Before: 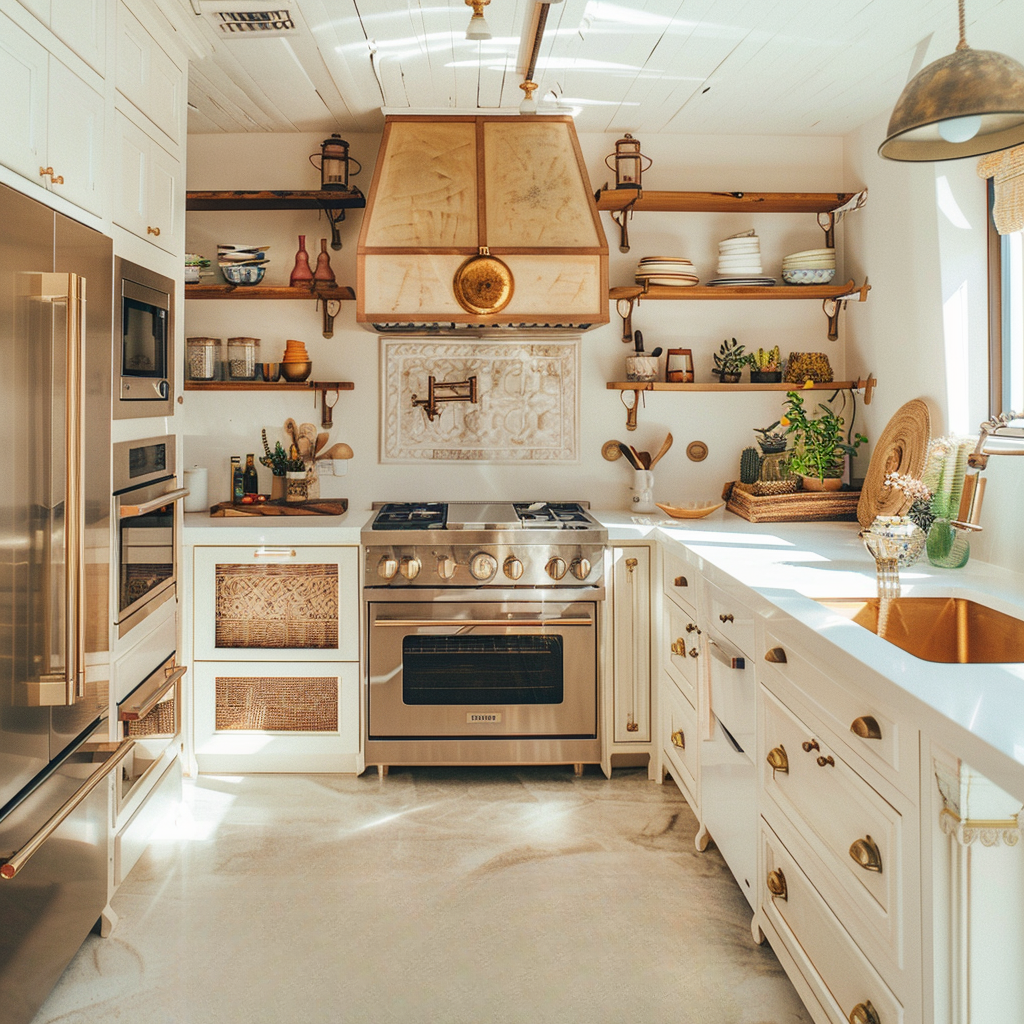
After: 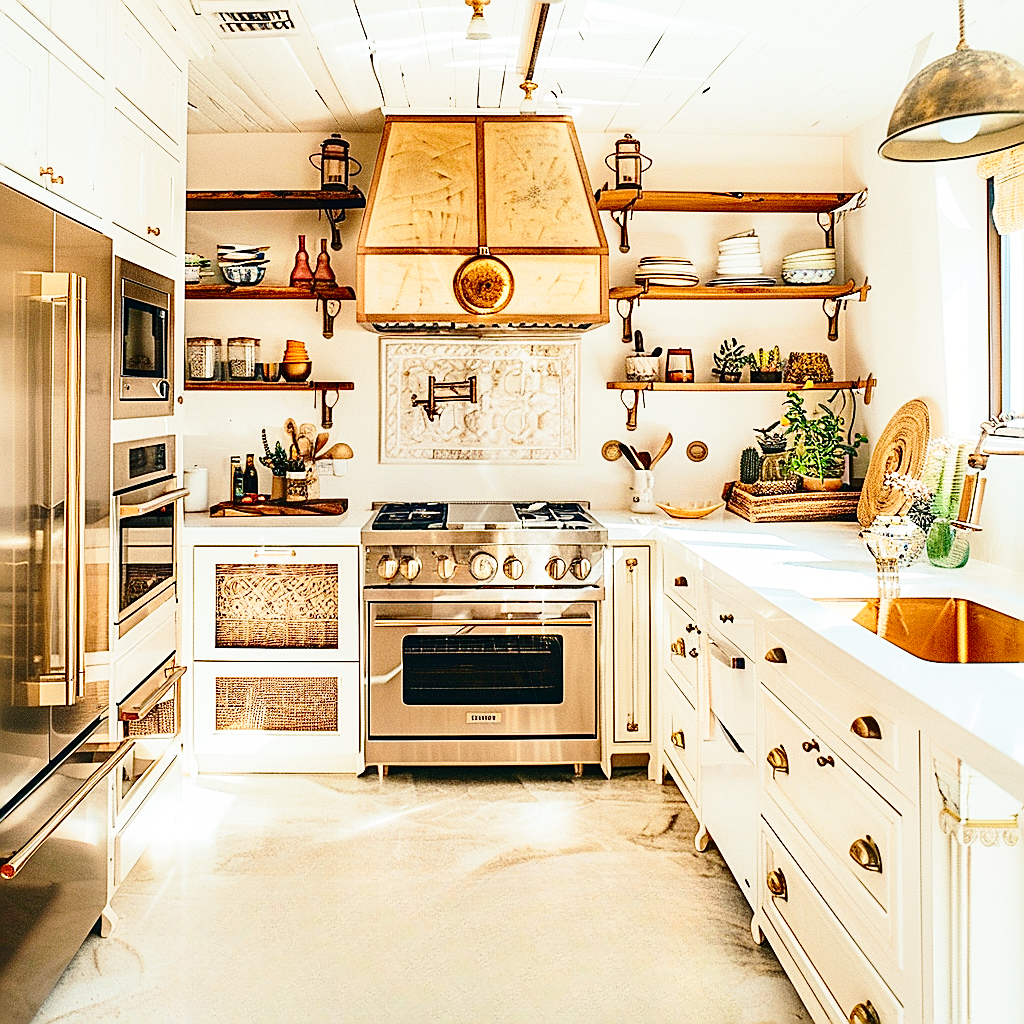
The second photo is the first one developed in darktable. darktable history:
sharpen: radius 1.729, amount 1.298
base curve: curves: ch0 [(0, 0) (0.028, 0.03) (0.121, 0.232) (0.46, 0.748) (0.859, 0.968) (1, 1)], preserve colors none
contrast brightness saturation: contrast 0.21, brightness -0.101, saturation 0.211
